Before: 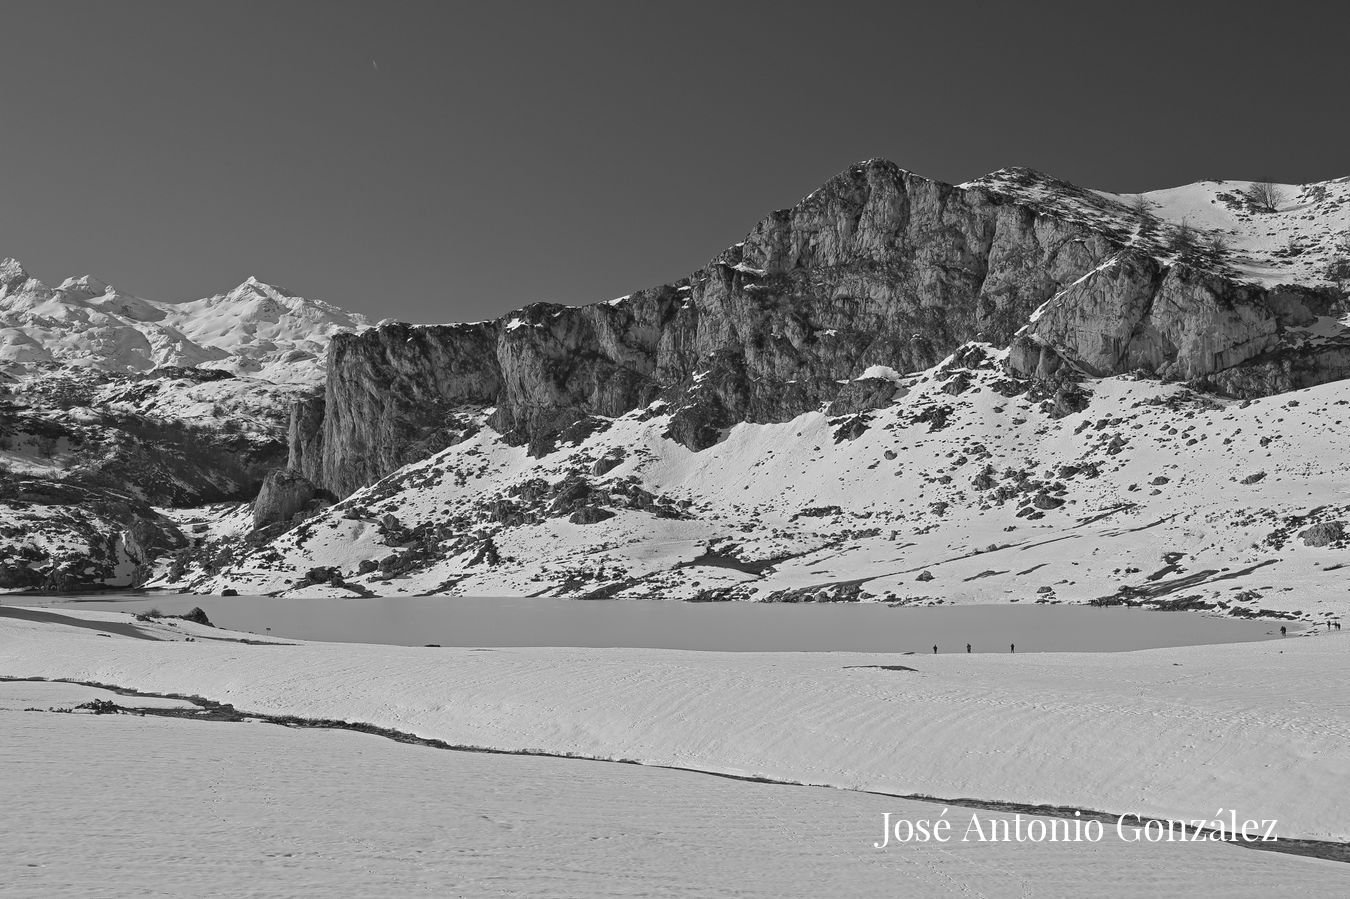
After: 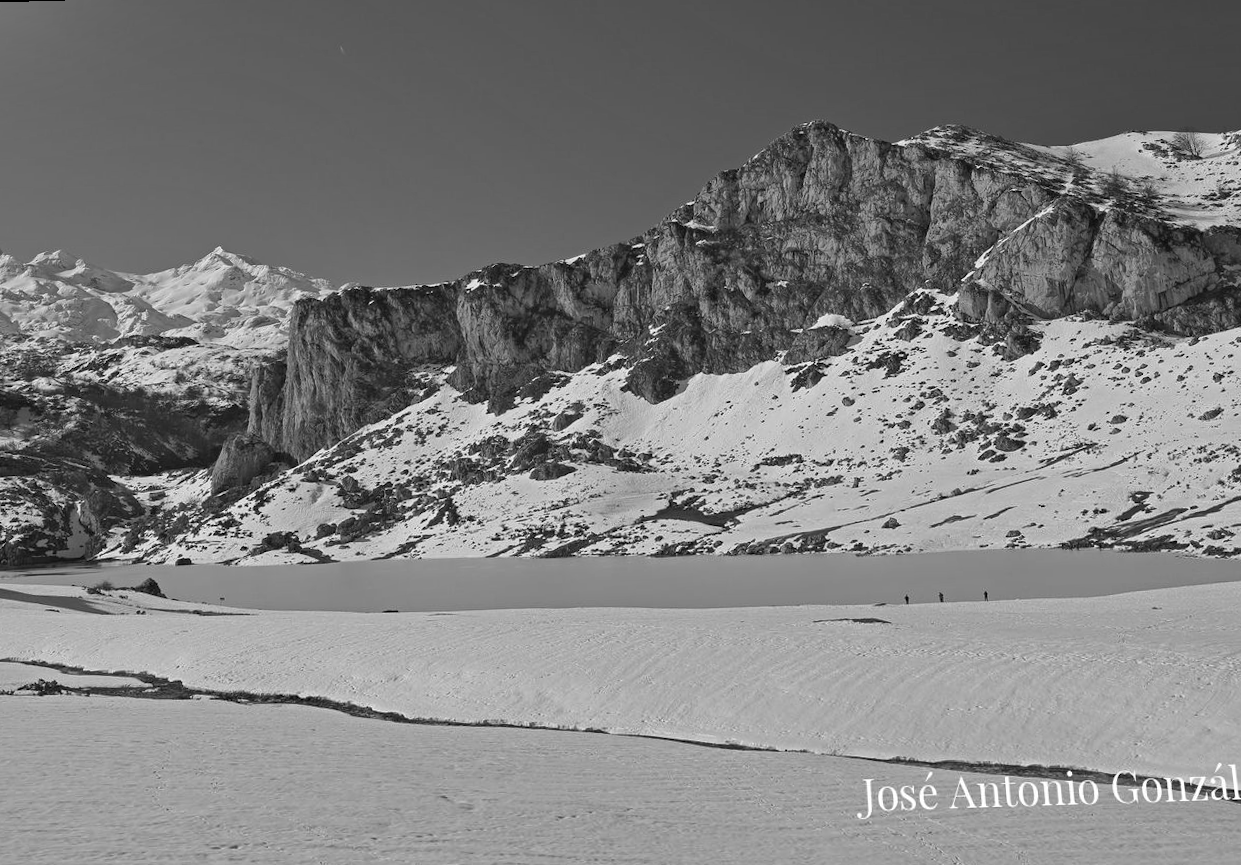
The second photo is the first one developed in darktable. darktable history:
crop and rotate: left 0.614%, top 0.179%, bottom 0.309%
shadows and highlights: soften with gaussian
rotate and perspective: rotation -1.68°, lens shift (vertical) -0.146, crop left 0.049, crop right 0.912, crop top 0.032, crop bottom 0.96
contrast brightness saturation: saturation 0.13
